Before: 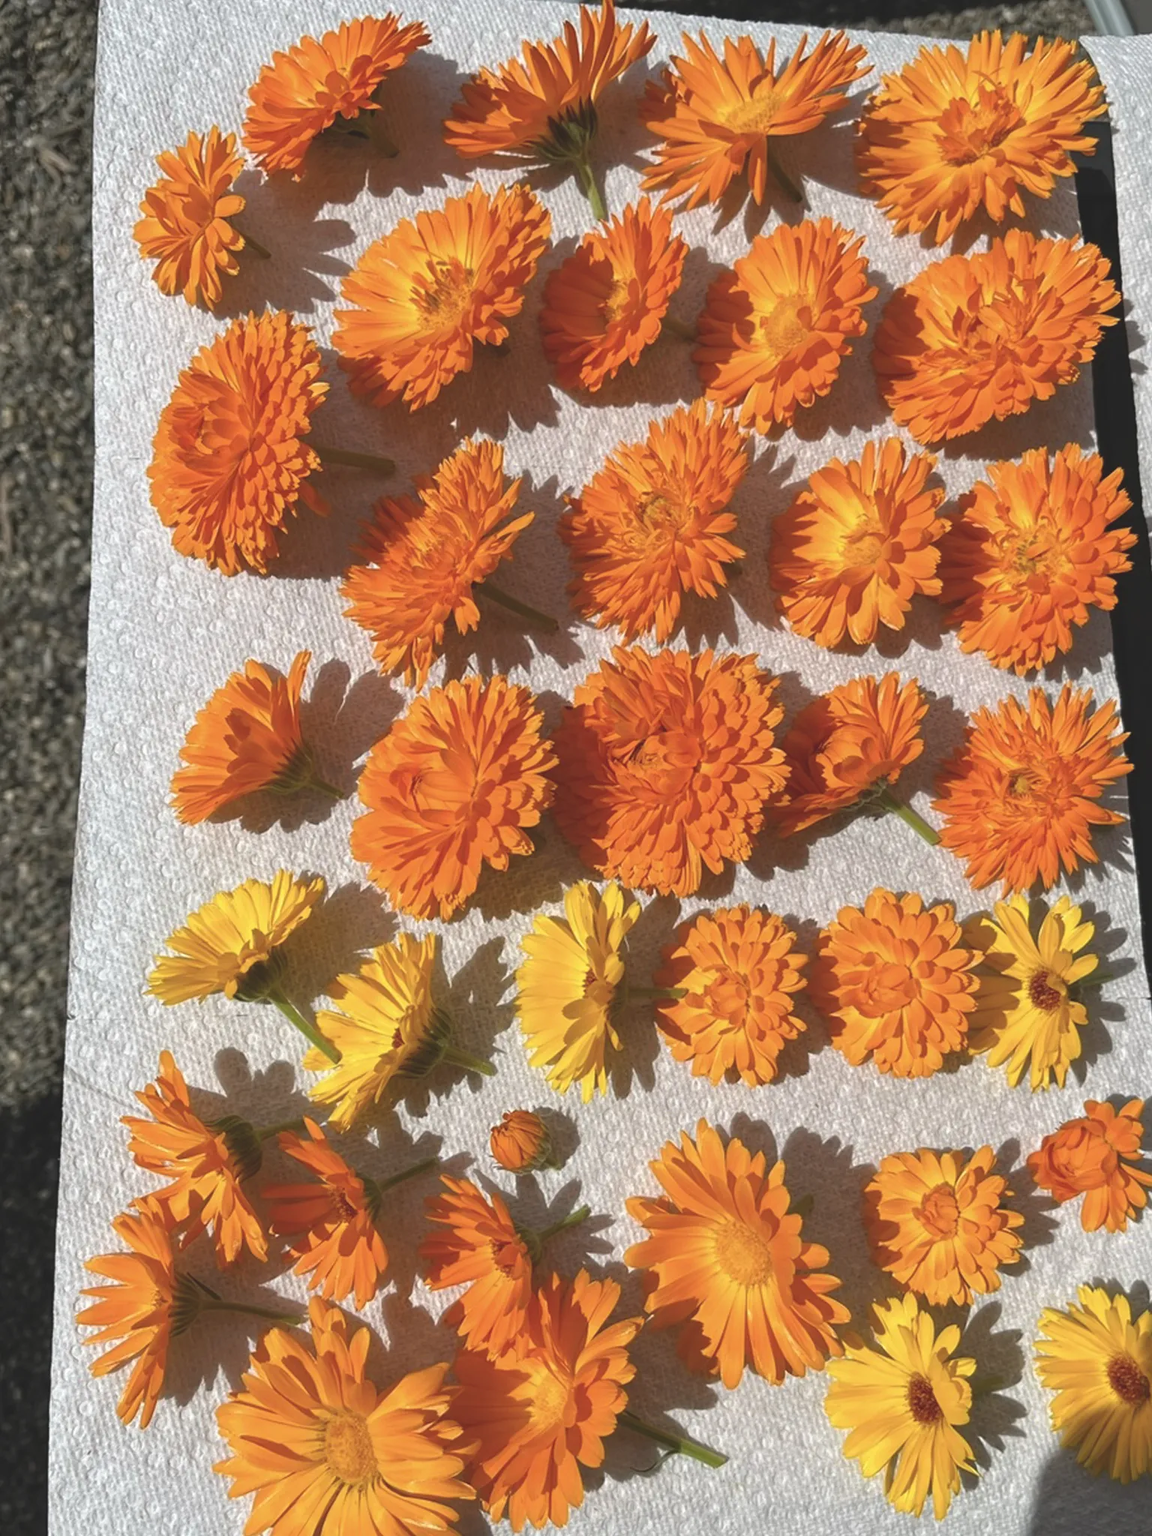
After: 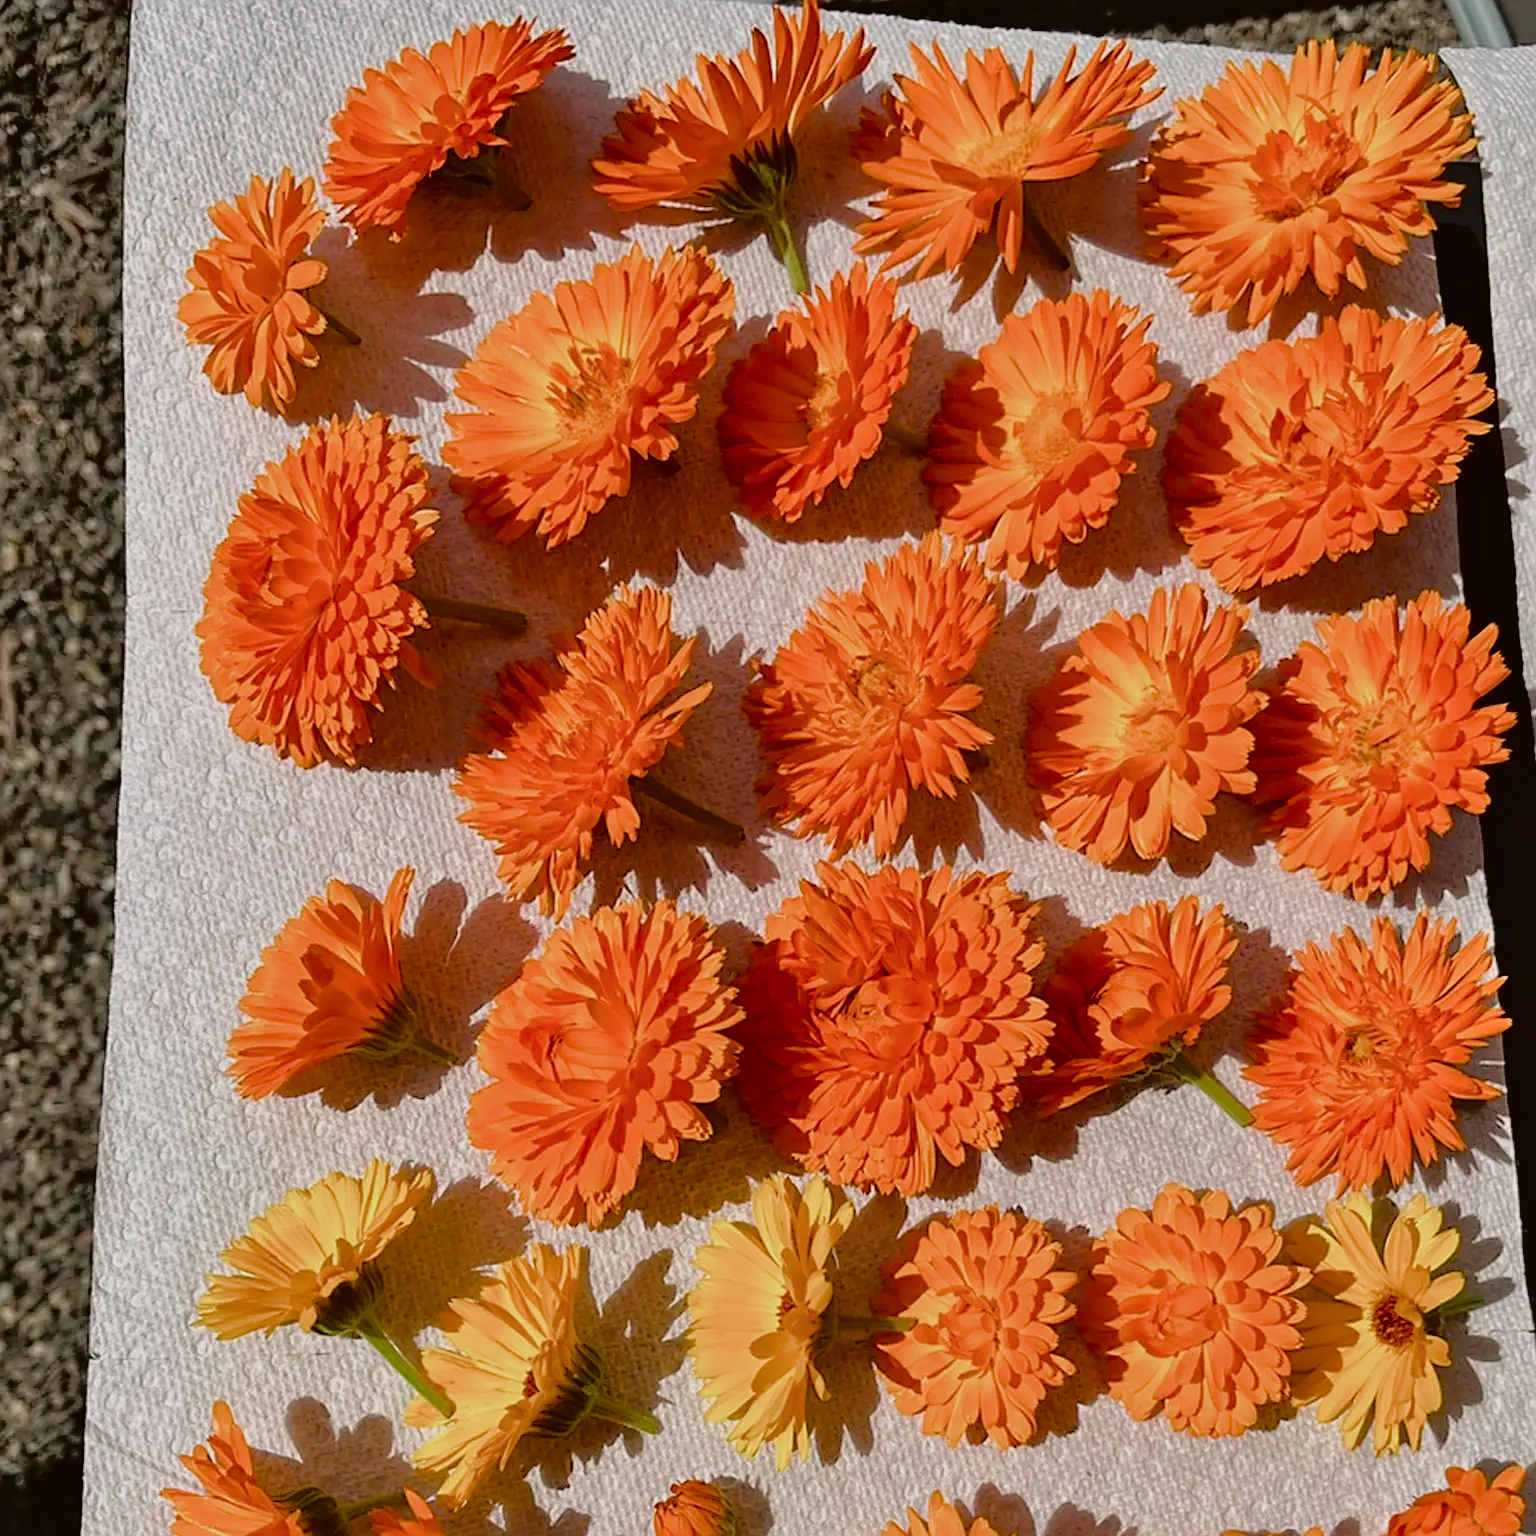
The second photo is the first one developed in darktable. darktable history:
sharpen: on, module defaults
crop: bottom 24.978%
filmic rgb: black relative exposure -5.68 EV, white relative exposure 3.39 EV, threshold 5.95 EV, hardness 3.68, enable highlight reconstruction true
color balance rgb: power › chroma 0.266%, power › hue 61.13°, linear chroma grading › global chroma 15.535%, perceptual saturation grading › global saturation 0.048%, perceptual saturation grading › highlights -29.506%, perceptual saturation grading › mid-tones 30.123%, perceptual saturation grading › shadows 58.95%
tone curve: curves: ch0 [(0, 0.013) (0.181, 0.074) (0.337, 0.304) (0.498, 0.485) (0.78, 0.742) (0.993, 0.954)]; ch1 [(0, 0) (0.294, 0.184) (0.359, 0.34) (0.362, 0.35) (0.43, 0.41) (0.469, 0.463) (0.495, 0.502) (0.54, 0.563) (0.612, 0.641) (1, 1)]; ch2 [(0, 0) (0.44, 0.437) (0.495, 0.502) (0.524, 0.534) (0.557, 0.56) (0.634, 0.654) (0.728, 0.722) (1, 1)], color space Lab, independent channels, preserve colors none
shadows and highlights: low approximation 0.01, soften with gaussian
exposure: compensate exposure bias true, compensate highlight preservation false
